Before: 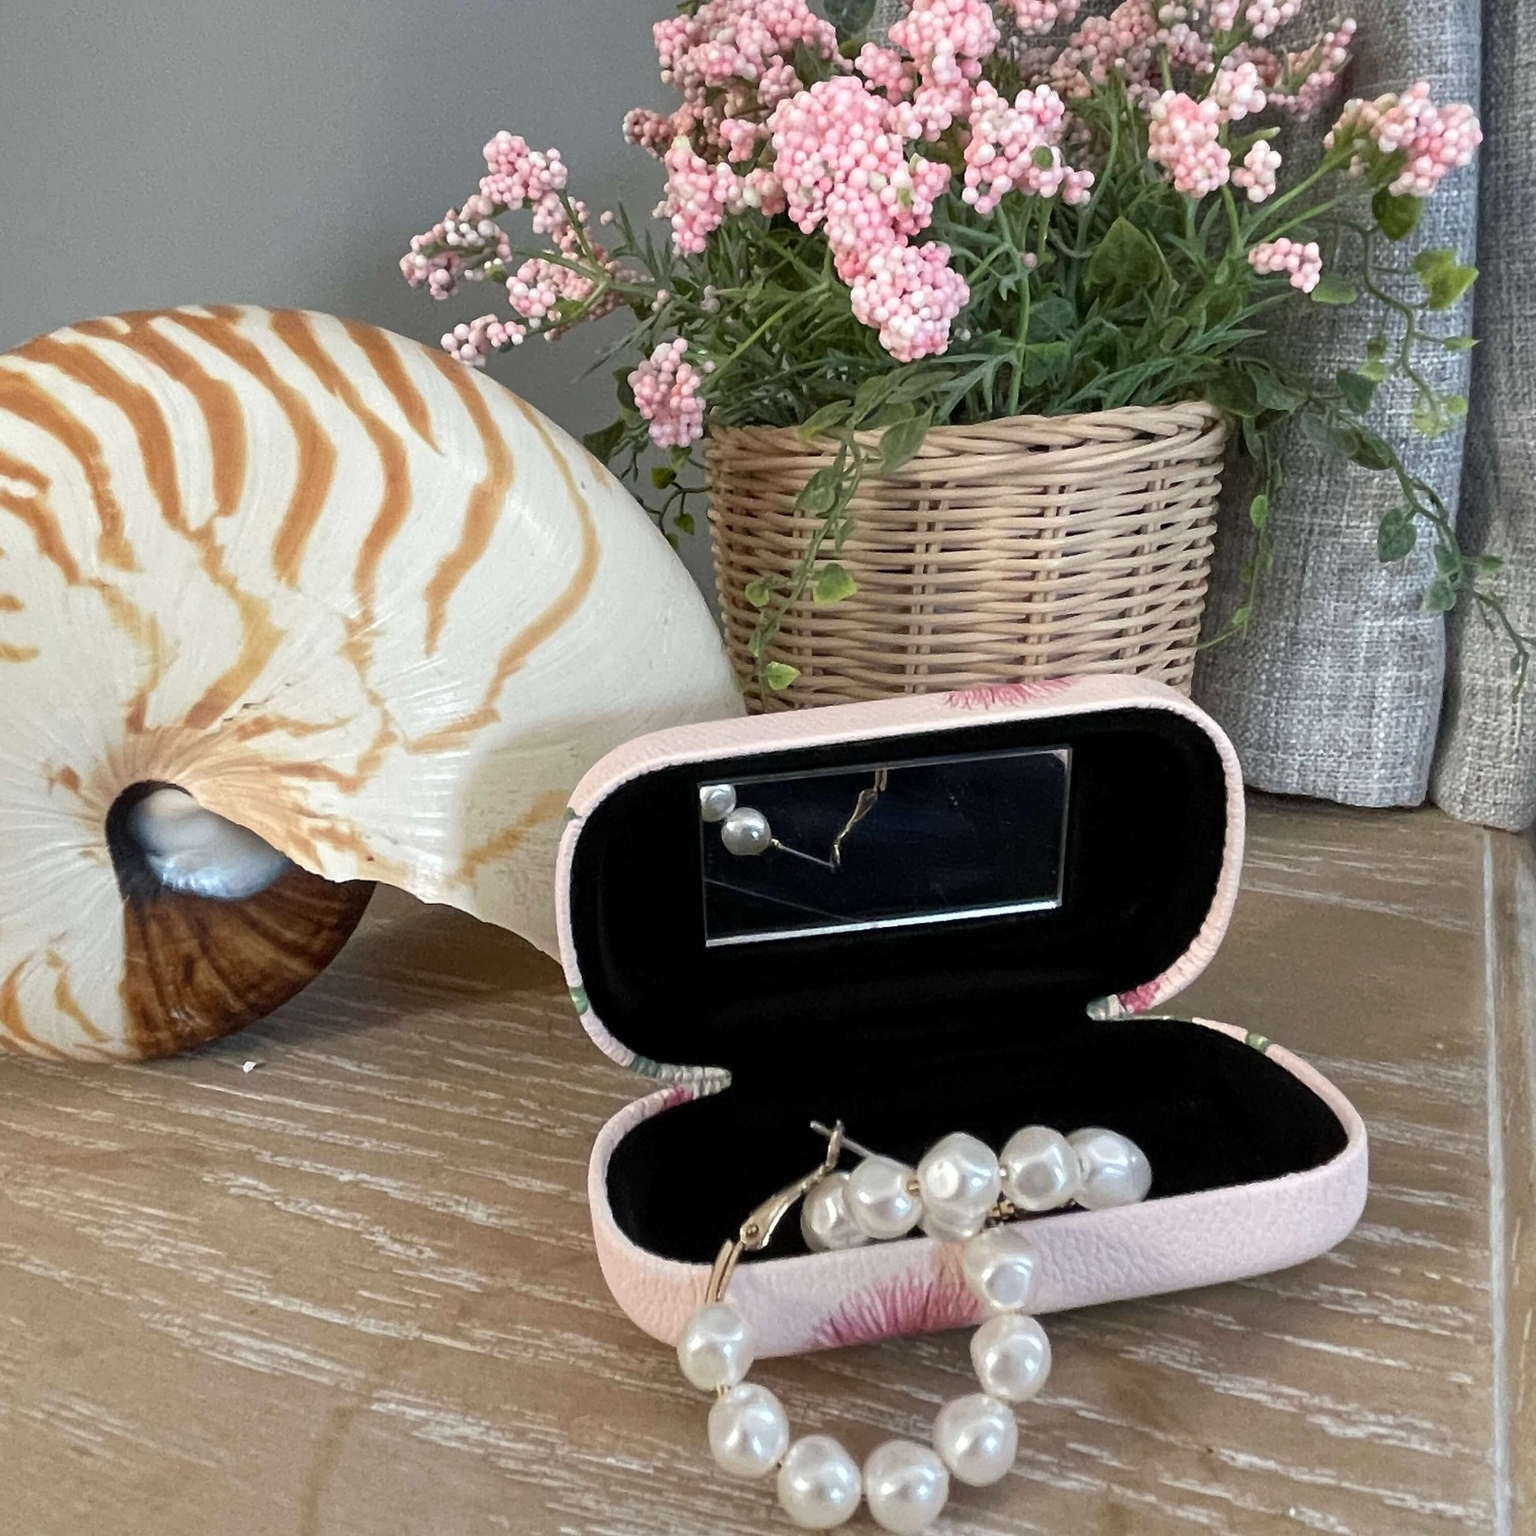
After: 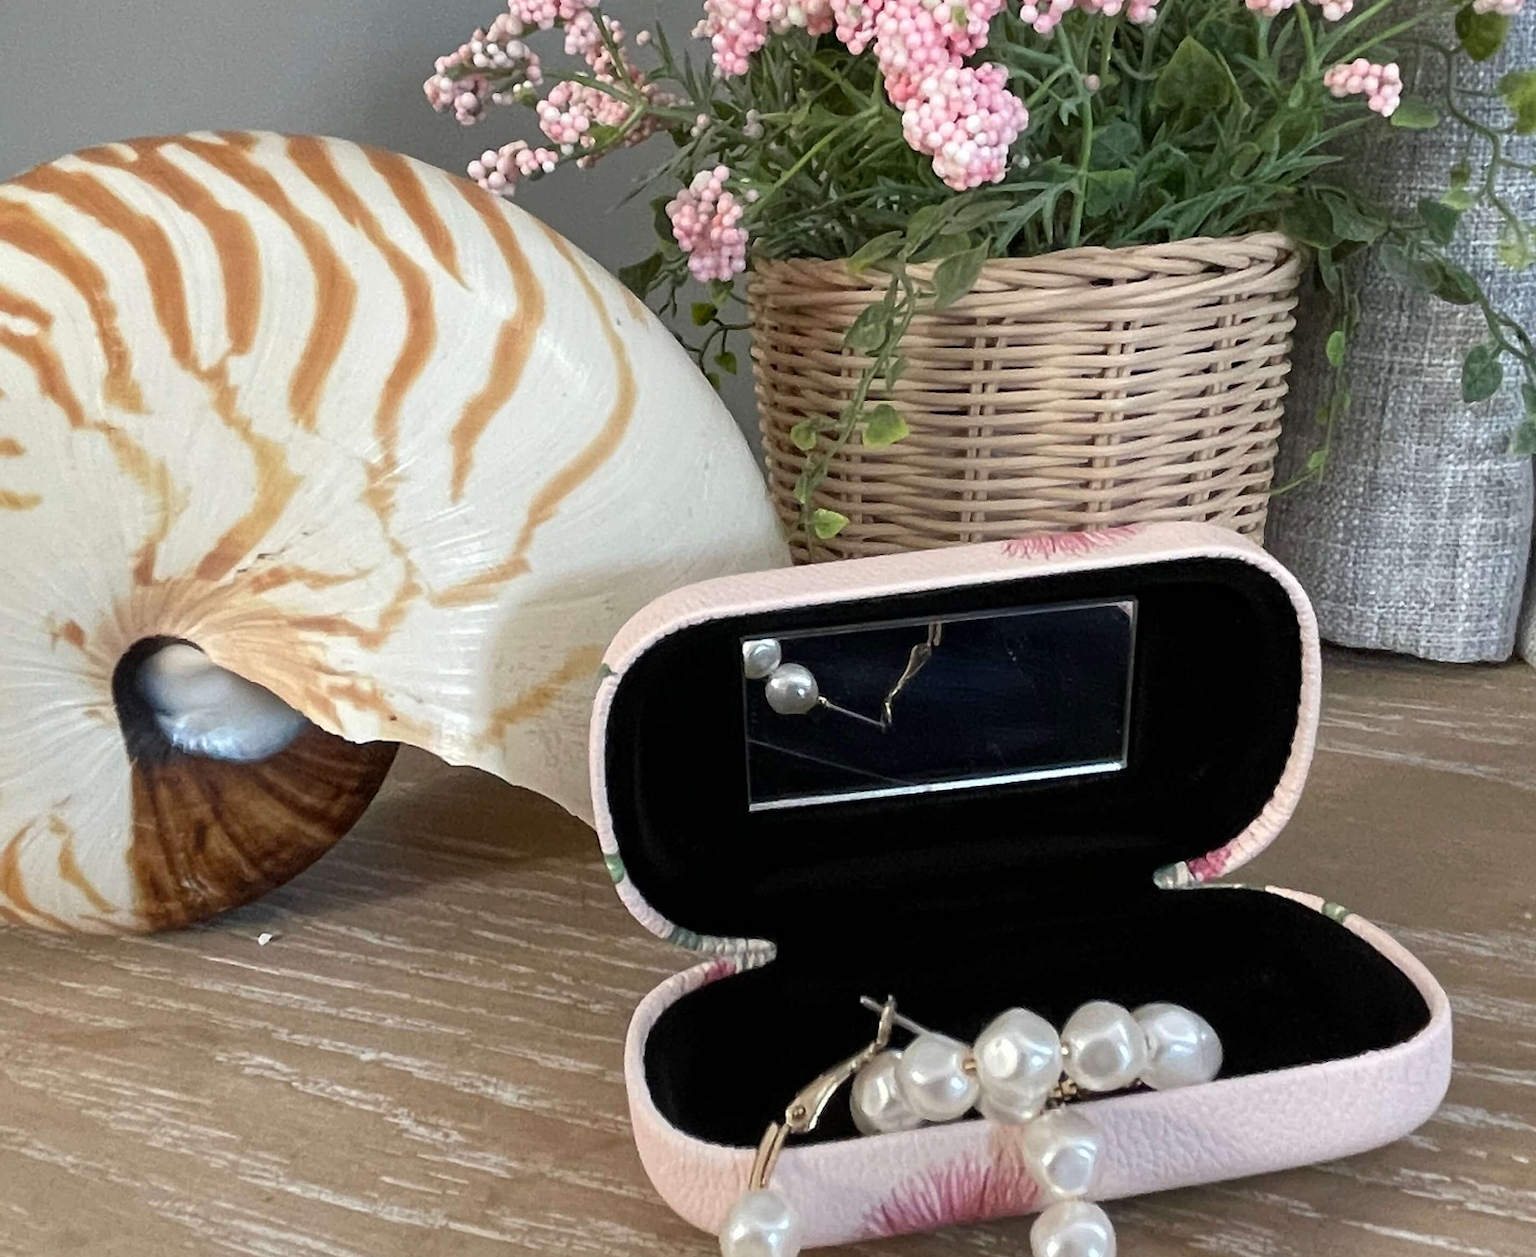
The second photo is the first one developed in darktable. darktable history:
crop and rotate: angle 0.058°, top 11.843%, right 5.637%, bottom 10.932%
exposure: compensate exposure bias true, compensate highlight preservation false
